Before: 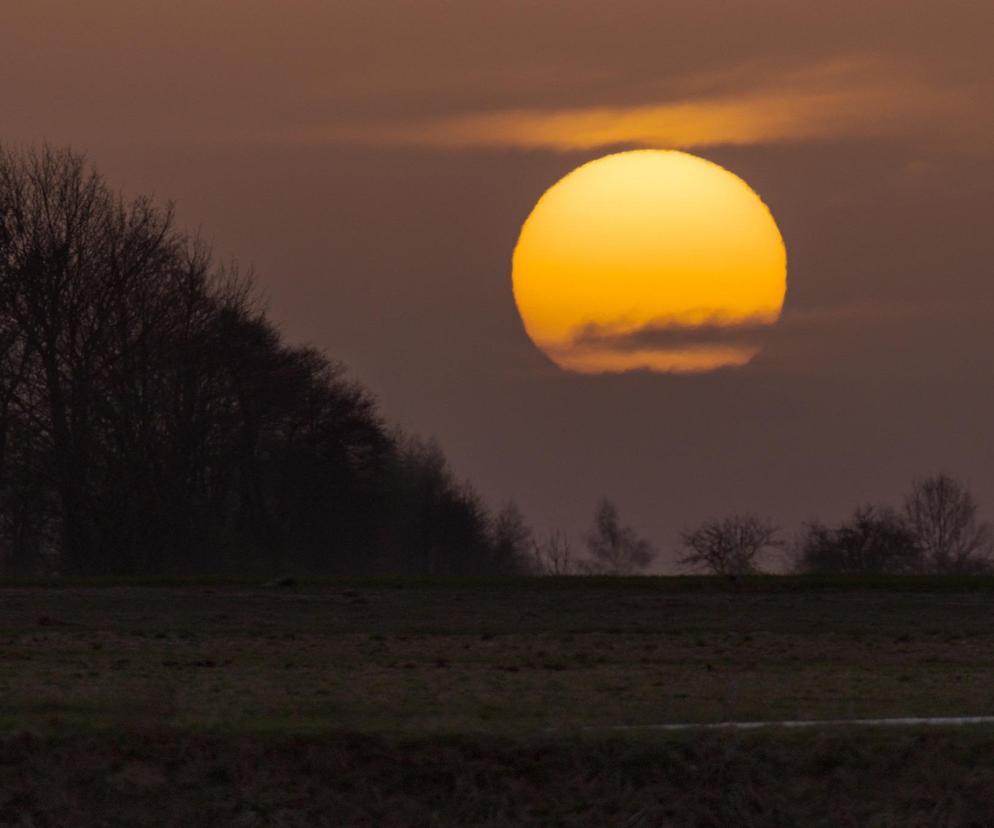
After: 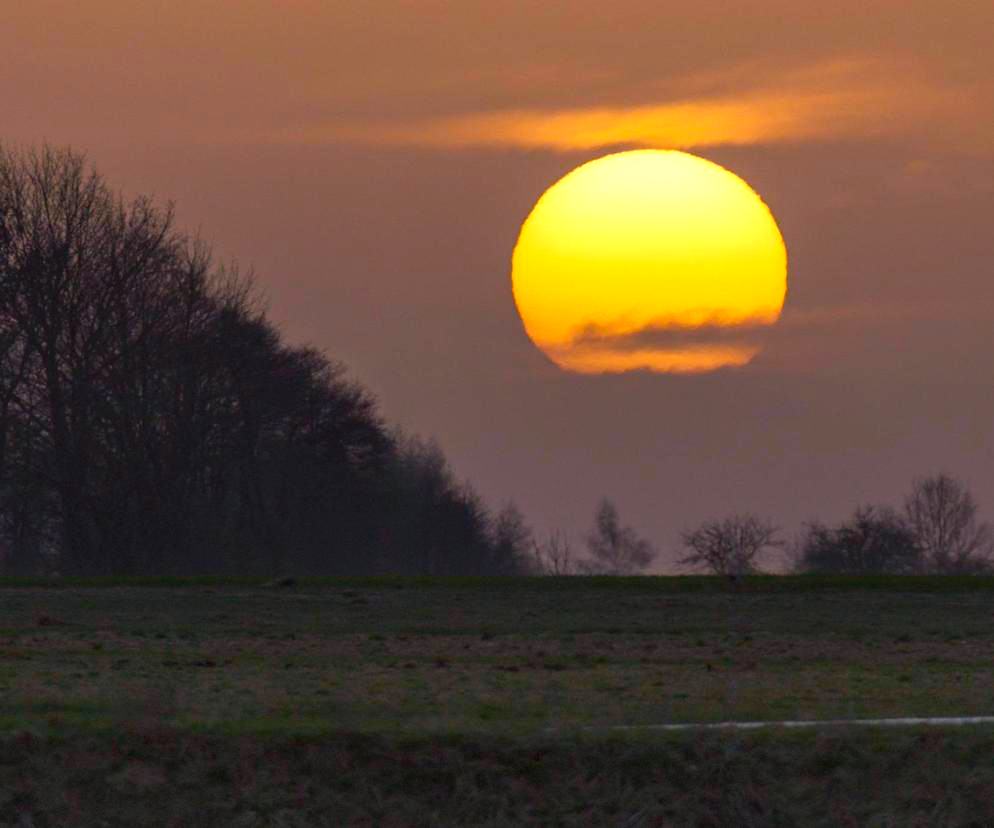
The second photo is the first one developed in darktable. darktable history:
color balance rgb: shadows lift › chroma 5.354%, shadows lift › hue 240.13°, perceptual saturation grading › global saturation 34.977%, perceptual saturation grading › highlights -29.899%, perceptual saturation grading › shadows 35.498%
exposure: black level correction 0, exposure 0.892 EV, compensate highlight preservation false
